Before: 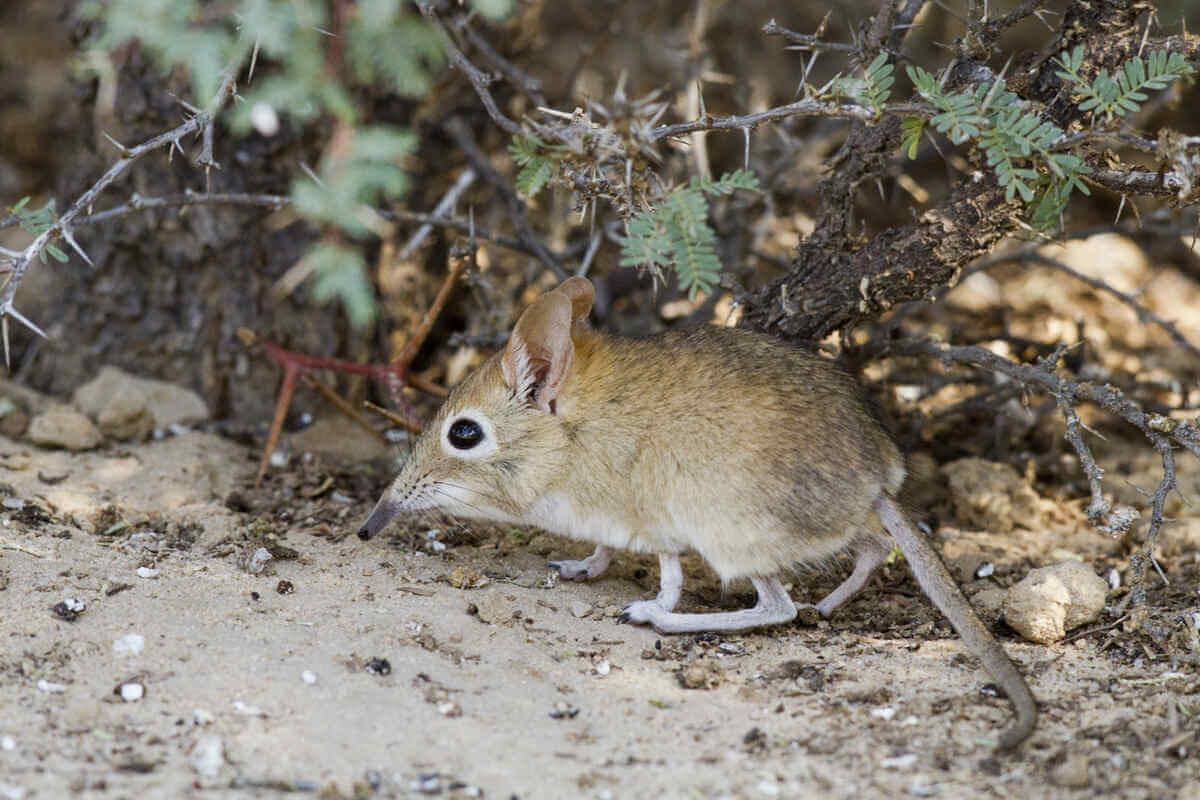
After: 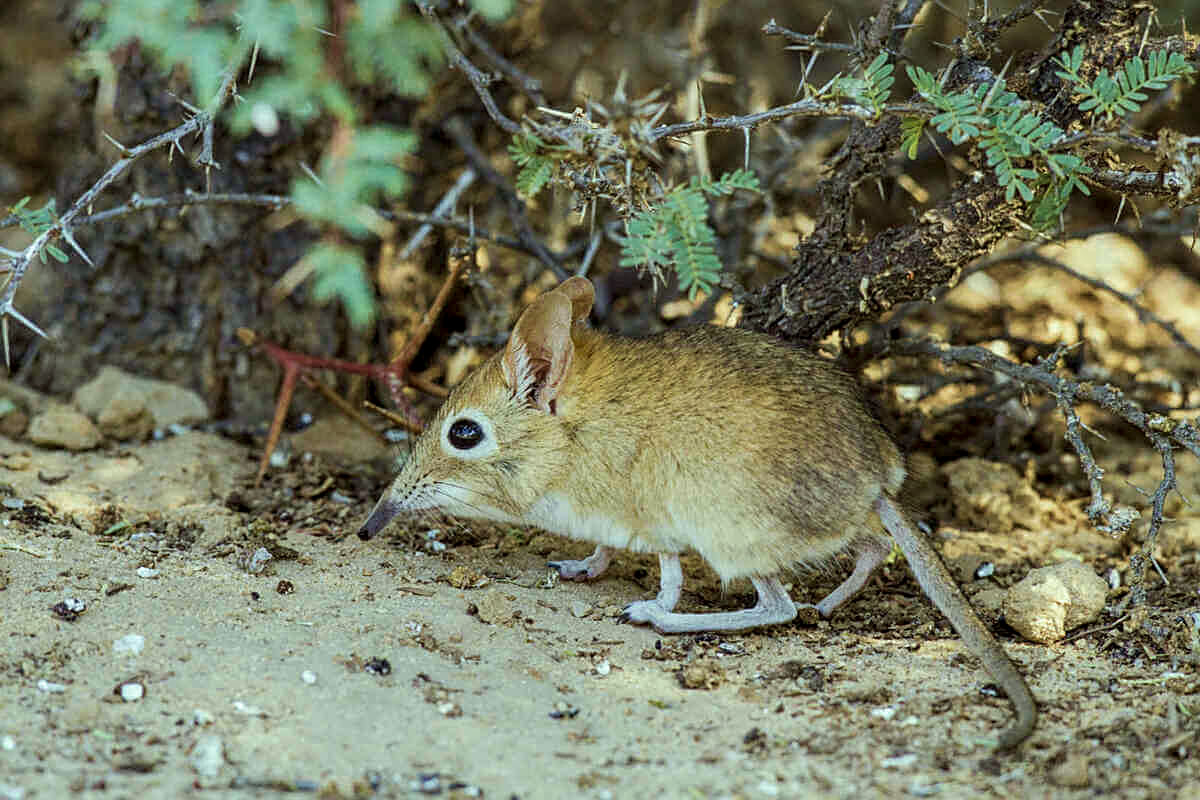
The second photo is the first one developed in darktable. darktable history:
sharpen: on, module defaults
local contrast: detail 130%
color correction: highlights a* -8.03, highlights b* 3.32
velvia: strength 44.86%
shadows and highlights: shadows -20.46, white point adjustment -2.15, highlights -34.88
